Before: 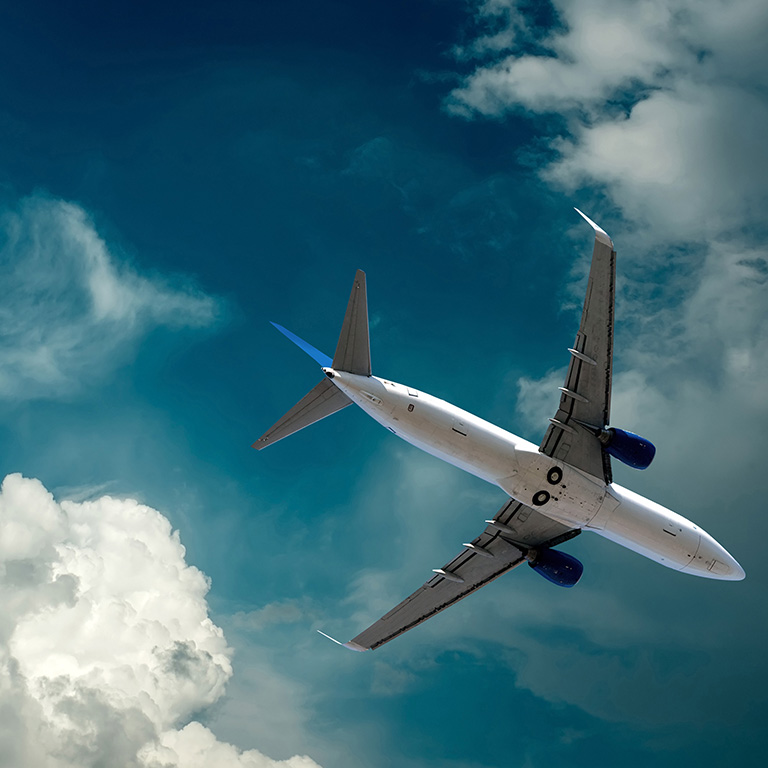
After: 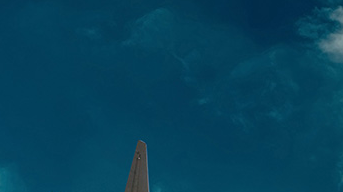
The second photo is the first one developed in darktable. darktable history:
crop: left 28.64%, top 16.832%, right 26.637%, bottom 58.055%
color zones: curves: ch0 [(0.224, 0.526) (0.75, 0.5)]; ch1 [(0.055, 0.526) (0.224, 0.761) (0.377, 0.526) (0.75, 0.5)]
